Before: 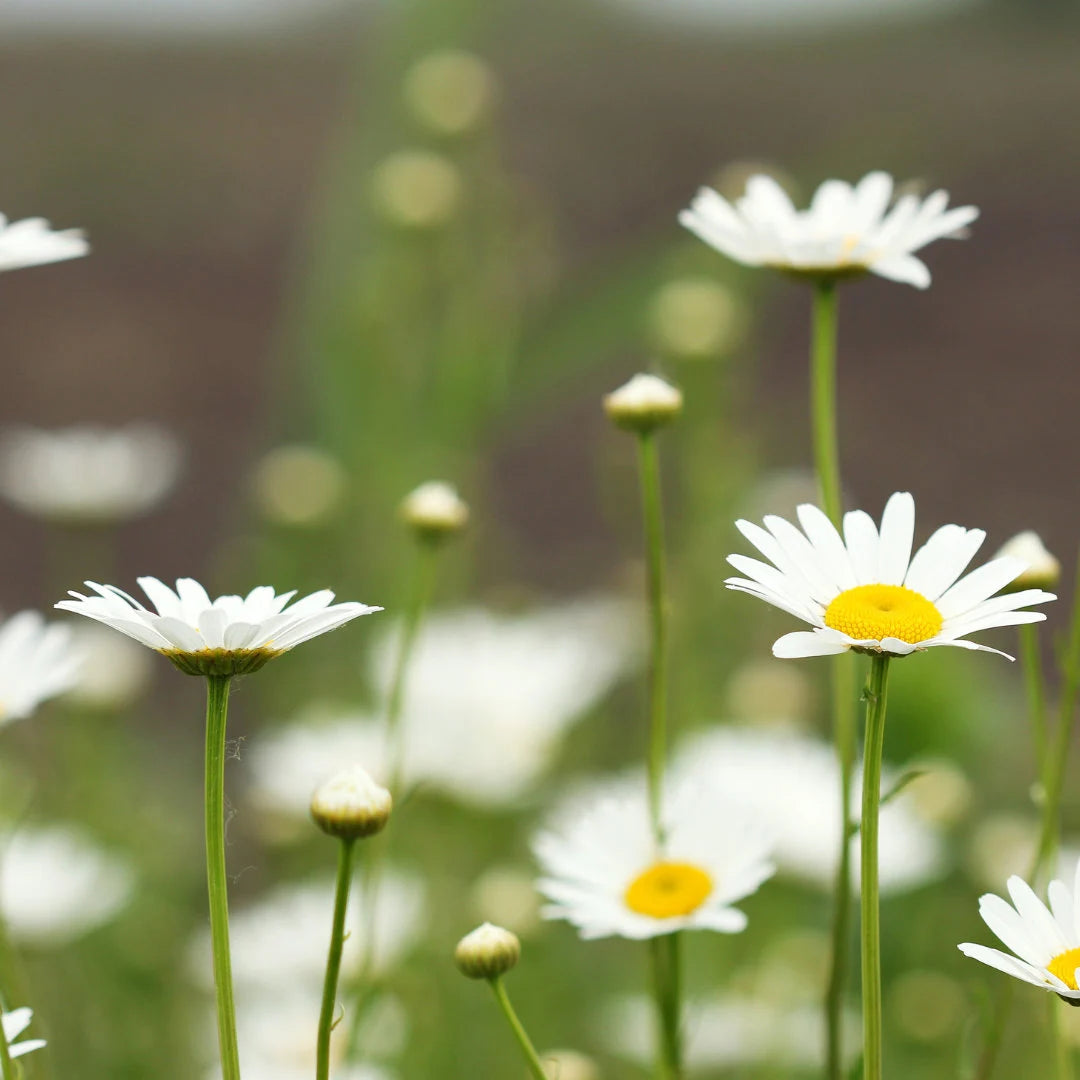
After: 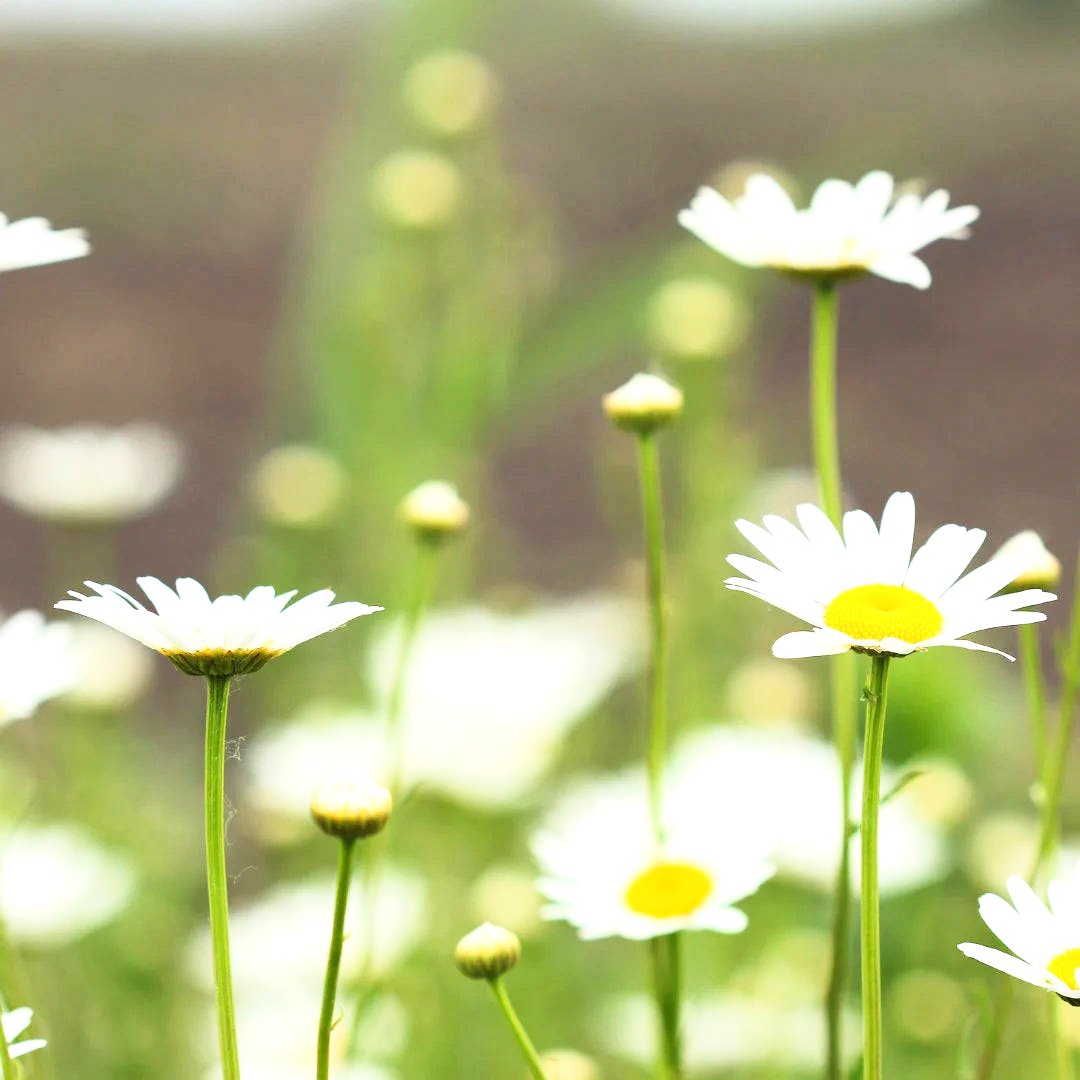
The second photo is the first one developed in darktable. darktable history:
tone curve: curves: ch0 [(0, 0.003) (0.044, 0.032) (0.12, 0.089) (0.19, 0.164) (0.269, 0.269) (0.473, 0.533) (0.595, 0.695) (0.718, 0.823) (0.855, 0.931) (1, 0.982)]; ch1 [(0, 0) (0.243, 0.245) (0.427, 0.387) (0.493, 0.481) (0.501, 0.5) (0.521, 0.528) (0.554, 0.586) (0.607, 0.655) (0.671, 0.735) (0.796, 0.85) (1, 1)]; ch2 [(0, 0) (0.249, 0.216) (0.357, 0.317) (0.448, 0.432) (0.478, 0.492) (0.498, 0.499) (0.517, 0.519) (0.537, 0.57) (0.569, 0.623) (0.61, 0.663) (0.706, 0.75) (0.808, 0.809) (0.991, 0.968)], color space Lab, linked channels, preserve colors none
exposure: exposure 0.659 EV, compensate highlight preservation false
